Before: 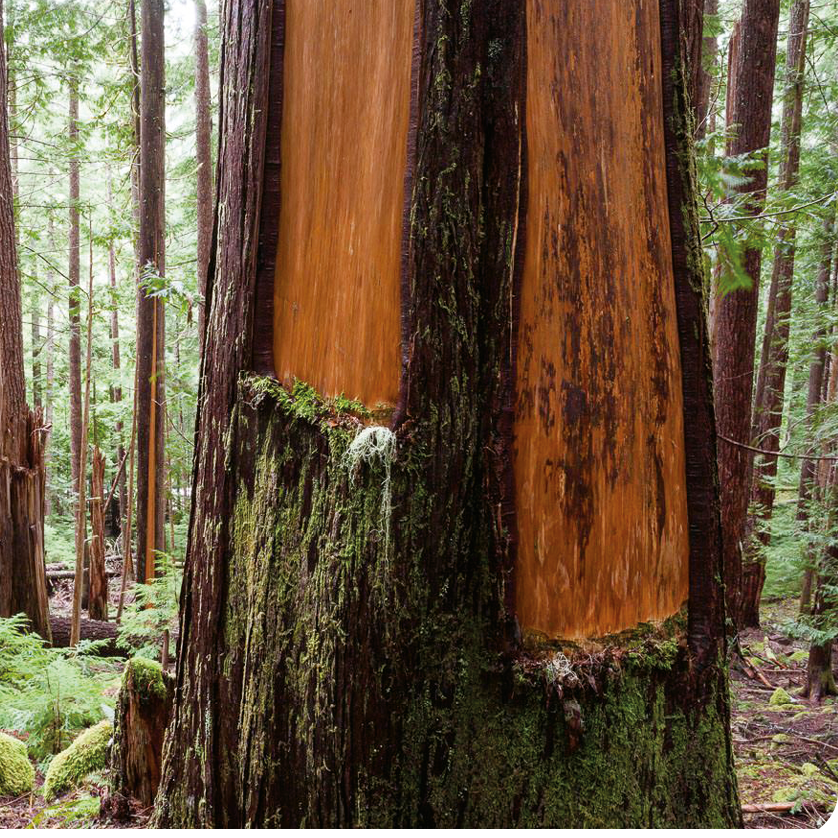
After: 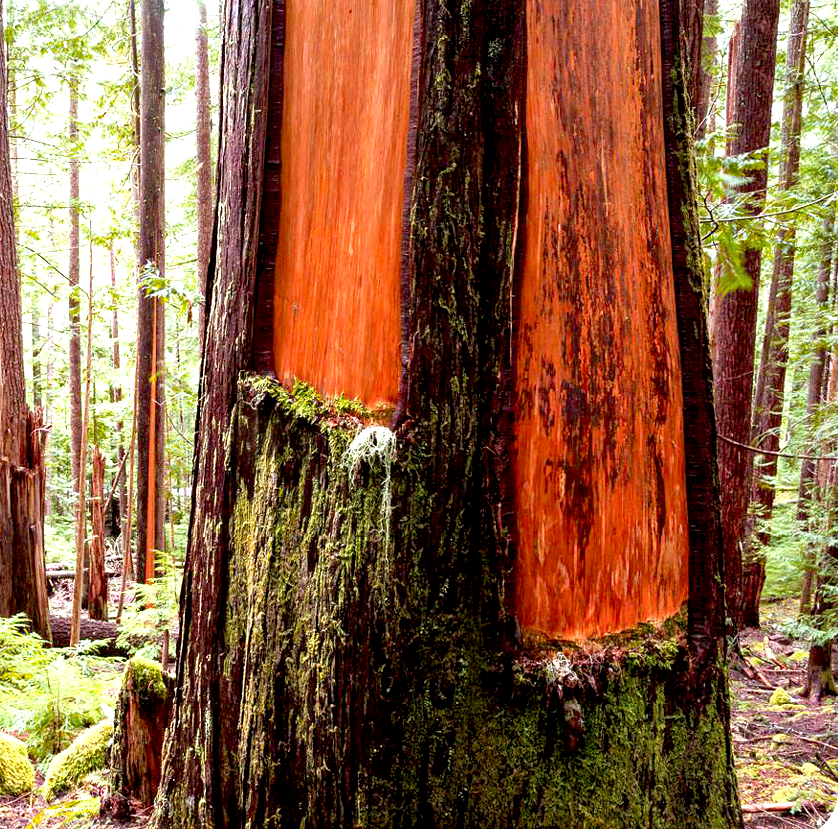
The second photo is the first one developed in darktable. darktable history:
haze removal: compatibility mode true, adaptive false
color zones: curves: ch1 [(0.239, 0.552) (0.75, 0.5)]; ch2 [(0.25, 0.462) (0.749, 0.457)]
exposure: black level correction 0.008, exposure 0.976 EV, compensate highlight preservation false
